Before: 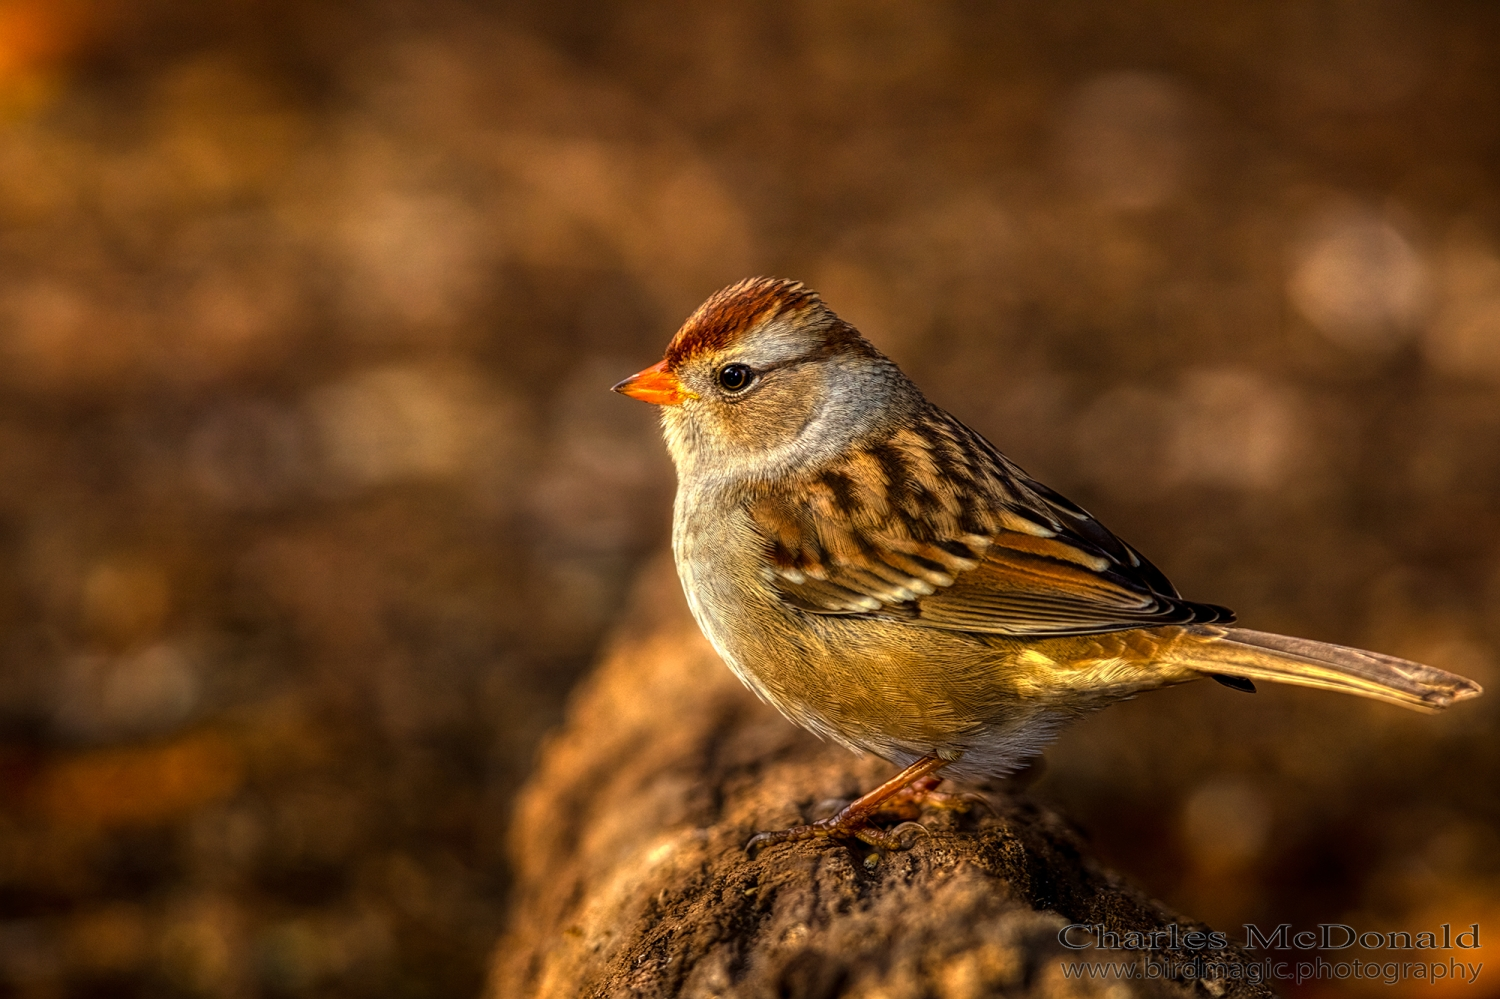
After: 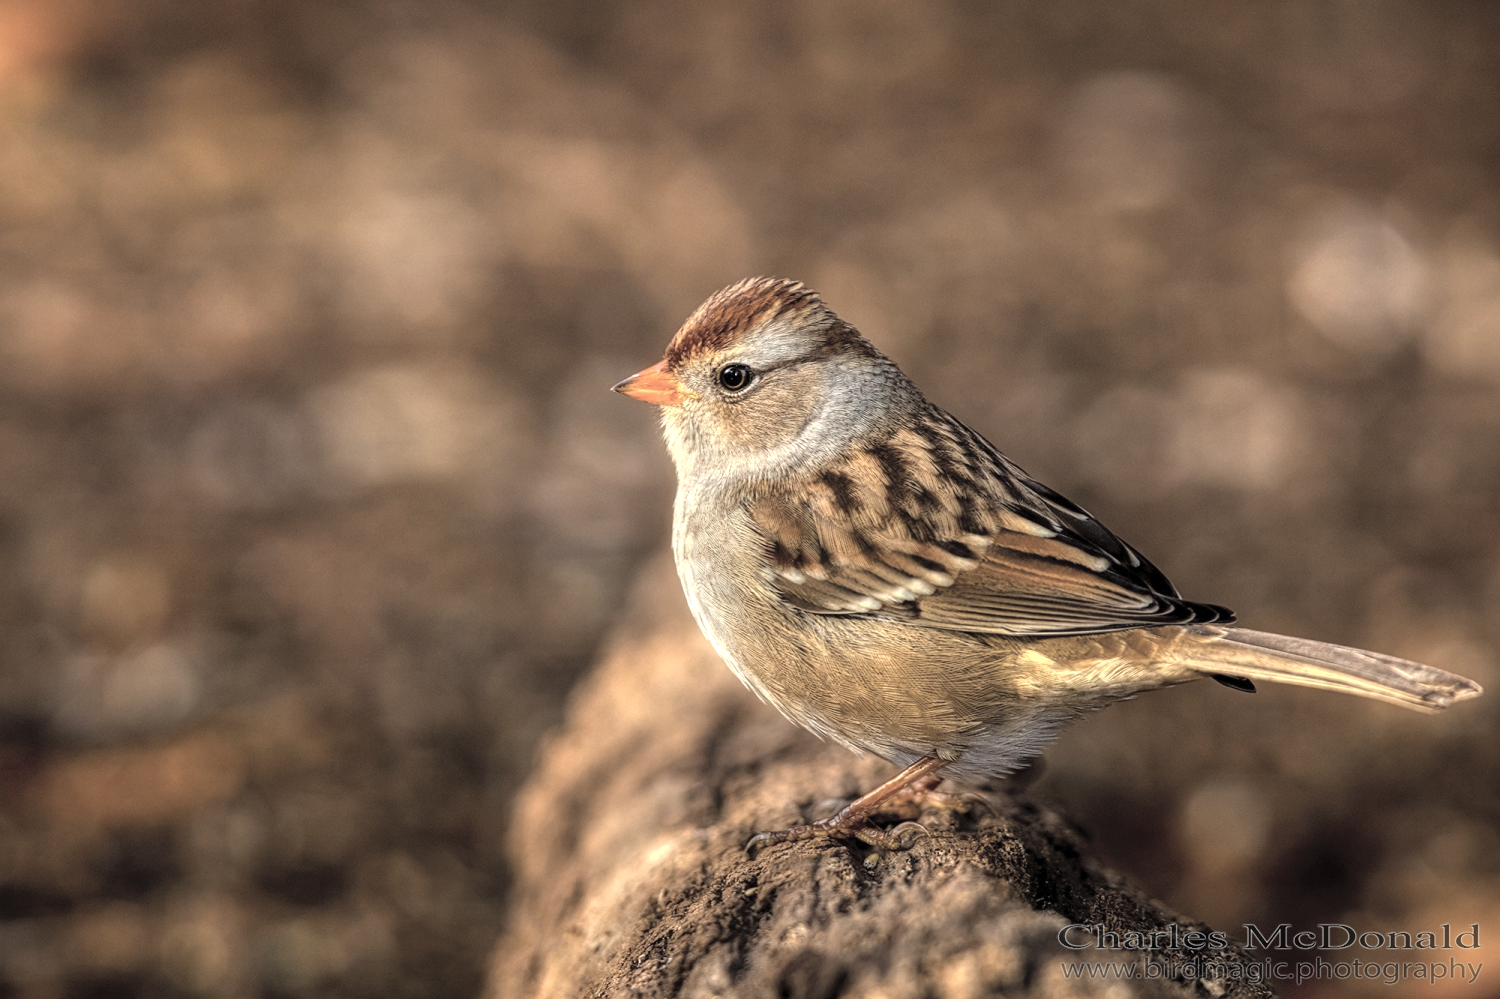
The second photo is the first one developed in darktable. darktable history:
exposure: exposure 0.294 EV, compensate exposure bias true, compensate highlight preservation false
contrast brightness saturation: brightness 0.185, saturation -0.5
